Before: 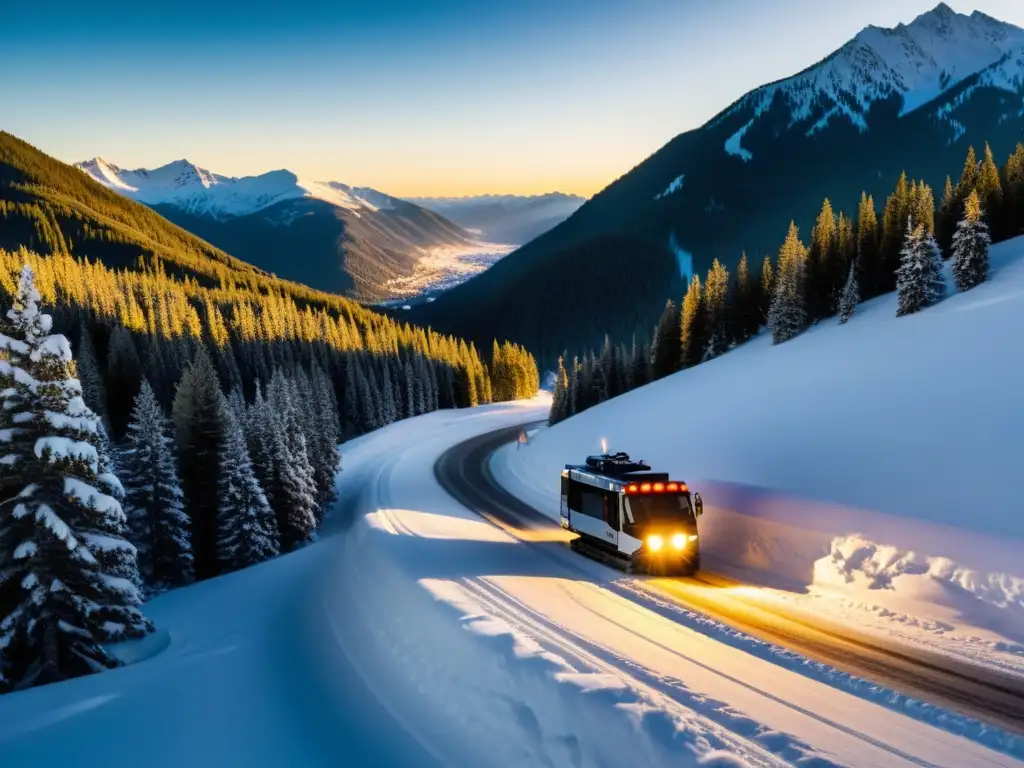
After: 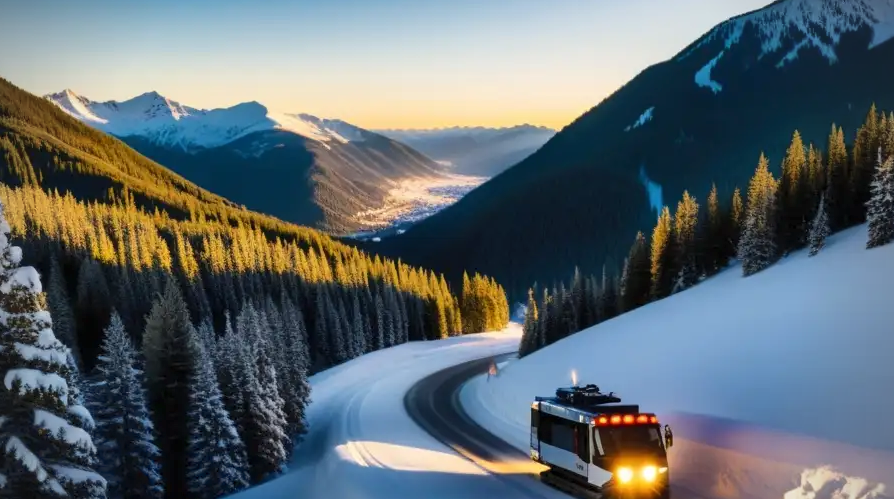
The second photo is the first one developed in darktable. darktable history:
crop: left 3.005%, top 8.904%, right 9.614%, bottom 26.098%
vignetting: center (-0.015, 0), unbound false
shadows and highlights: shadows 61.41, white point adjustment 0.556, highlights -34.44, compress 83.47%
